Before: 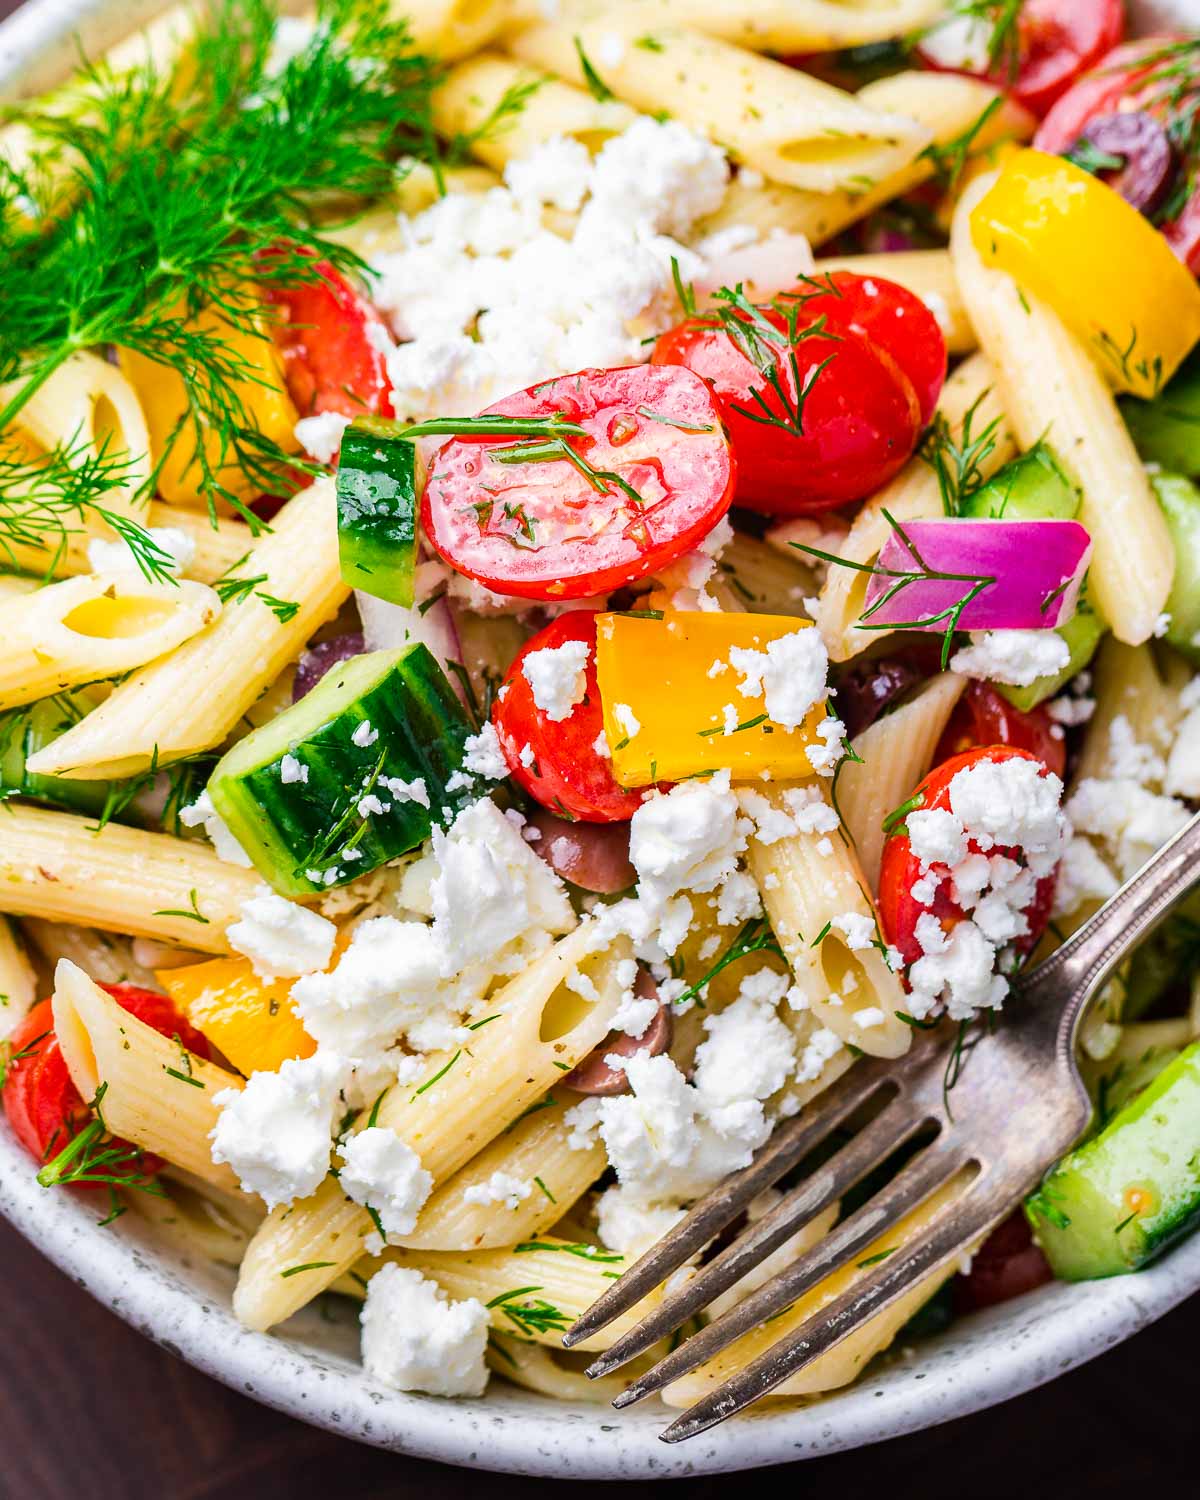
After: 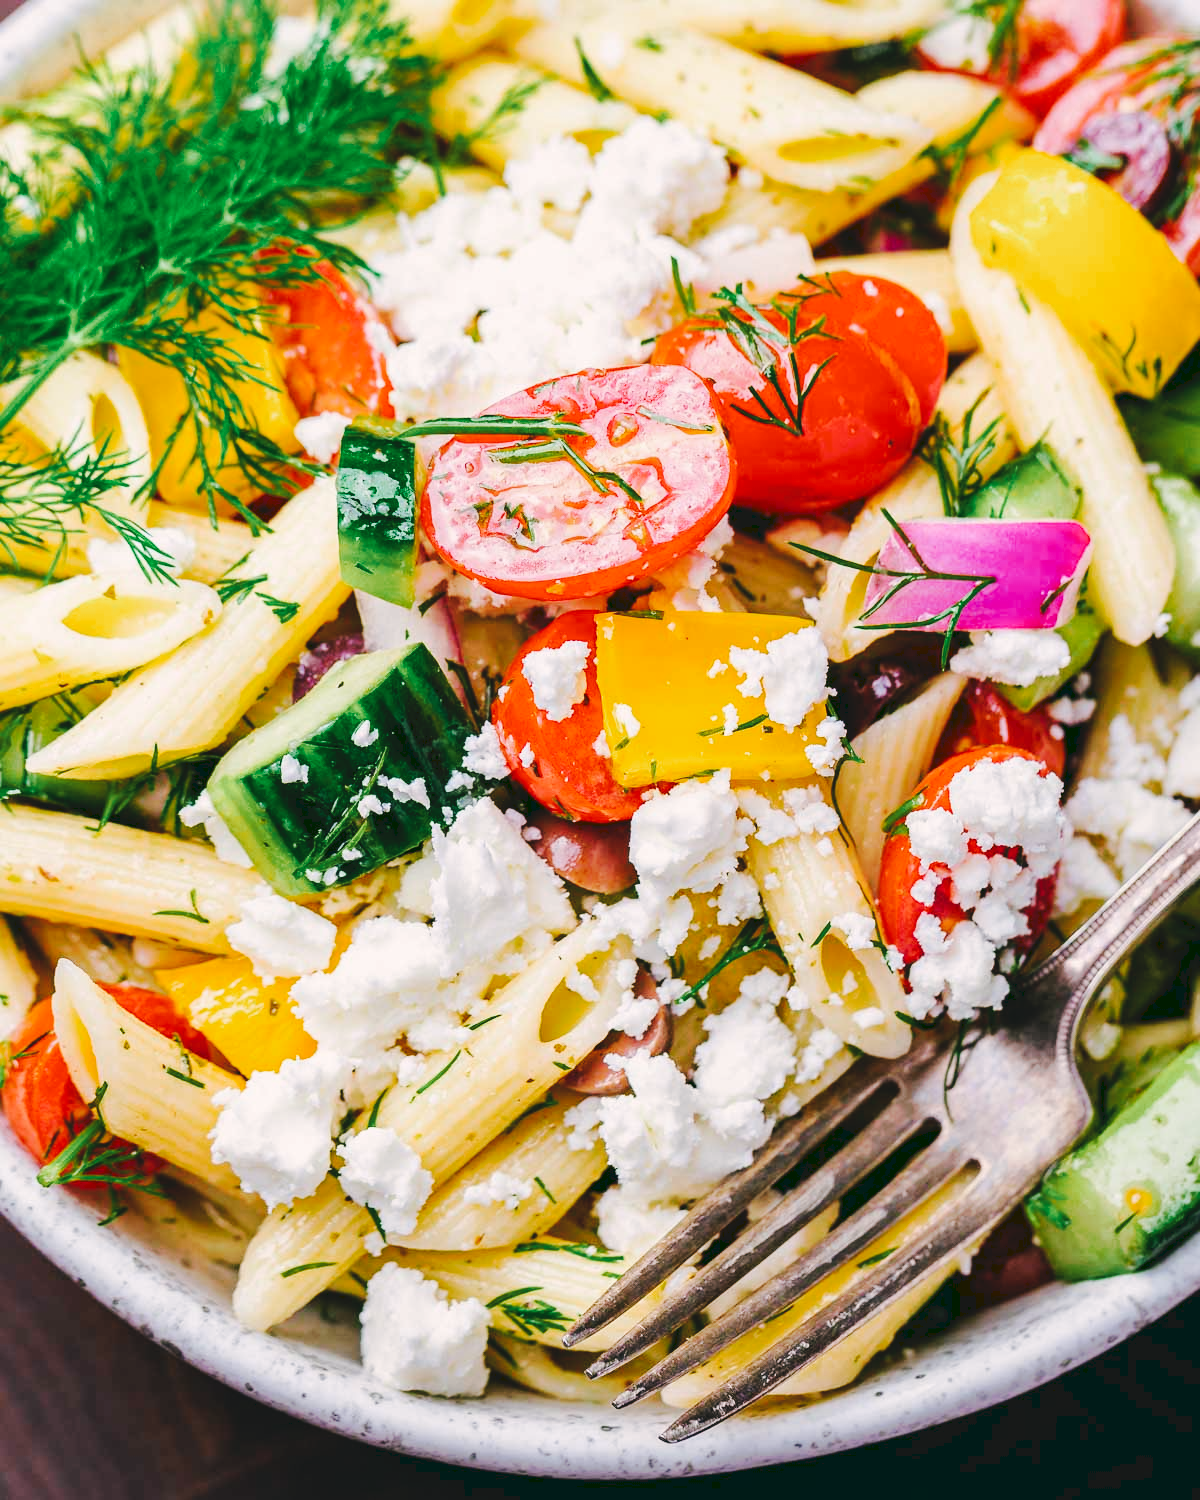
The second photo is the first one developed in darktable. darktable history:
tone curve: curves: ch0 [(0, 0) (0.003, 0.076) (0.011, 0.081) (0.025, 0.084) (0.044, 0.092) (0.069, 0.1) (0.1, 0.117) (0.136, 0.144) (0.177, 0.186) (0.224, 0.237) (0.277, 0.306) (0.335, 0.39) (0.399, 0.494) (0.468, 0.574) (0.543, 0.666) (0.623, 0.722) (0.709, 0.79) (0.801, 0.855) (0.898, 0.926) (1, 1)], preserve colors none
color look up table: target L [96.16, 91.66, 88.54, 82.46, 68.8, 59.36, 53.57, 55.19, 41.74, 57.71, 30.26, 30.03, 6.835, 200.37, 80.67, 77.72, 72.47, 71.58, 68.31, 65.96, 53.31, 49.31, 48.08, 45.85, 30.91, 30.85, 22.99, 17.86, 87.9, 74.1, 65.96, 66.04, 56.78, 51.36, 45.89, 42.46, 43.58, 36.22, 13.37, 2.116, 95.34, 87.5, 80.51, 77.34, 67.84, 58.93, 50.61, 37.16, 40.48], target a [-2.143, -20.55, -22.9, -40.26, -52.48, -30.27, -51.28, -20.8, -33.97, -46.97, -26.53, -10.37, -21.72, 0, 8.289, -0.141, 28.23, 38.34, 6.685, 41.62, 20.72, 68.96, 40.34, 58.77, 6.011, 43.89, 39.4, 27.48, 17.89, 51.39, 61.1, 73.2, 78.12, 51.36, 71.23, 38.59, 64.23, 17.51, 22.17, -3.72, -0.495, -54.61, -34.61, -33.41, -7.847, -25.62, -3.955, -11.38, -22.48], target b [13.35, 46.25, 5.262, 28.46, 21.62, 44.92, 34.45, 25.86, 26.94, 9.785, 21.15, 34.01, 10.96, 0, 40.93, 76.67, 72.25, 16.05, 10.19, 47.44, 30.77, 58.55, 50.55, 31.85, 3.647, 52.26, 5.141, 30.09, -15.34, -36.77, -6.942, -51.55, -33.19, -36.81, -6.863, -13.85, -55.65, -66.44, -41.33, -16.04, 0.42, -13.27, -25.56, -0.102, -22.73, -33.37, -46.32, -19.62, -3.631], num patches 49
